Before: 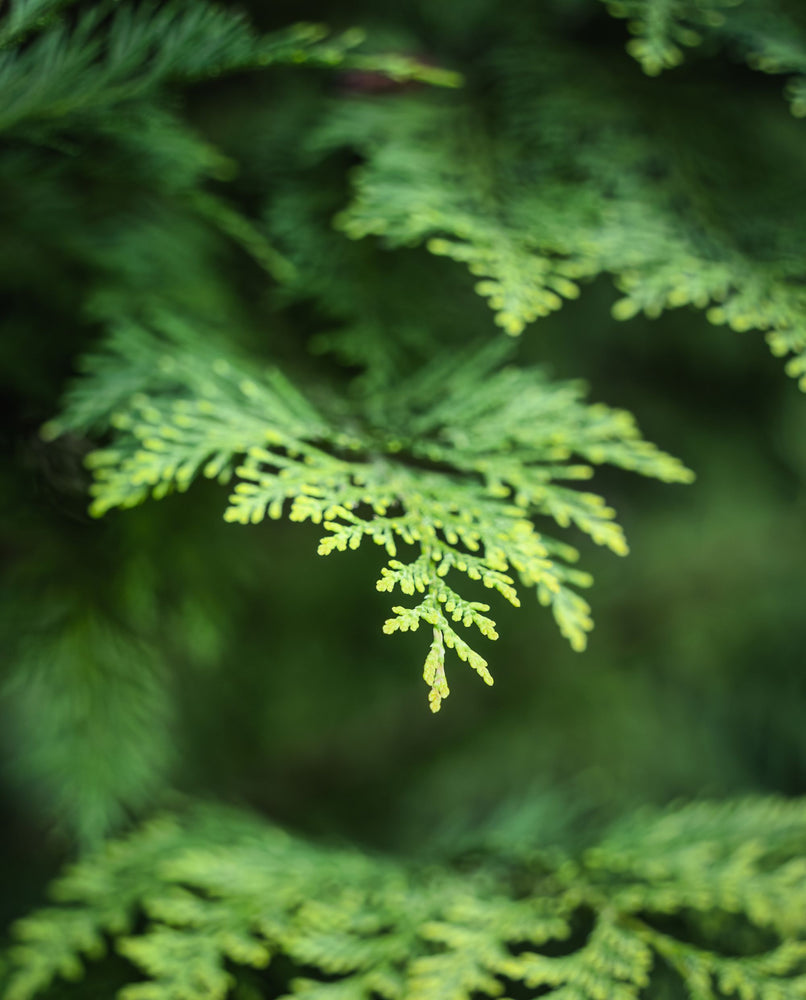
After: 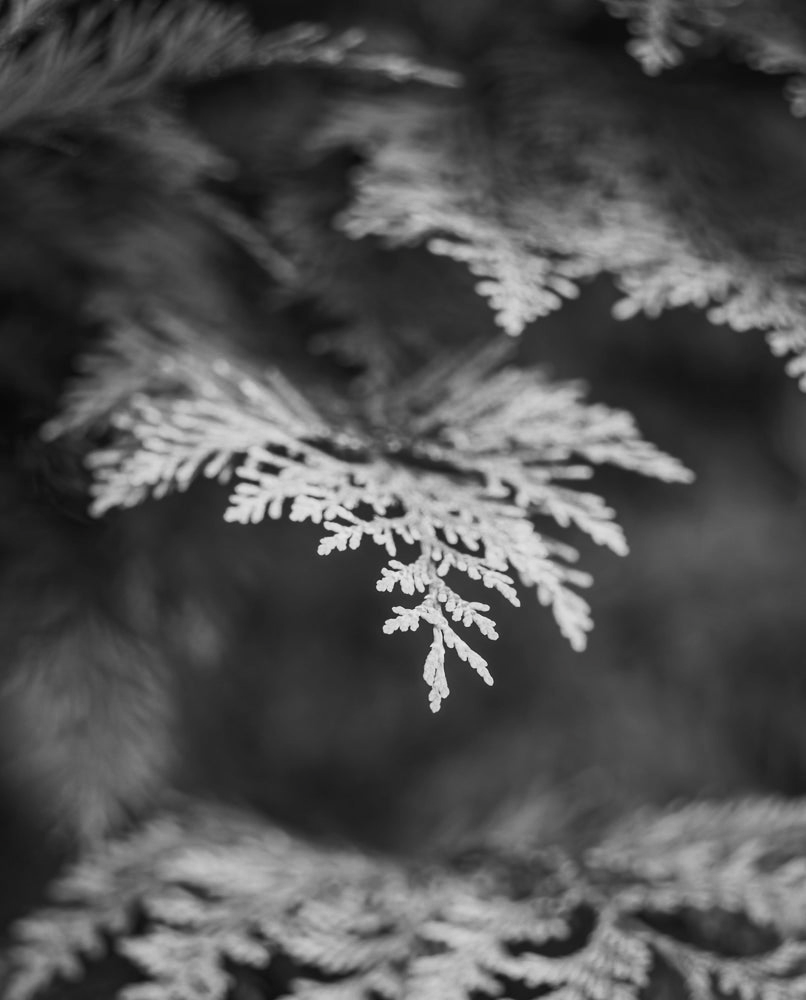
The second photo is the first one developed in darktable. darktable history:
tone curve: curves: ch0 [(0, 0) (0.003, 0.014) (0.011, 0.019) (0.025, 0.028) (0.044, 0.044) (0.069, 0.069) (0.1, 0.1) (0.136, 0.131) (0.177, 0.168) (0.224, 0.206) (0.277, 0.255) (0.335, 0.309) (0.399, 0.374) (0.468, 0.452) (0.543, 0.535) (0.623, 0.623) (0.709, 0.72) (0.801, 0.815) (0.898, 0.898) (1, 1)], preserve colors none
color look up table: target L [93.4, 88.47, 84.2, 87.05, 87.05, 69.24, 68.87, 49.64, 45.36, 42.37, 22.62, 200.82, 82.76, 77.71, 70.73, 61.7, 62.46, 53.09, 54.76, 51.62, 46.43, 38.8, 37.41, 34.03, 14.2, 13.71, 12.25, 95.84, 85.63, 73.19, 63.98, 64.48, 59.66, 48.57, 44.82, 42.78, 47.24, 25.32, 10.27, 18.94, 8.757, 93.75, 87.76, 81.69, 68.49, 69.61, 45.63, 42.1, 20.79], target a [0 ×7, -0.001, 0.001, 0.001, 0 ×4, 0.001, 0, 0, 0.001, 0, 0, 0, 0.001, 0 ×5, -0.002, 0, 0.001 ×5, 0 ×12, 0.001, 0.001, 0], target b [-0.001, 0 ×6, 0.012, -0.005, -0.005, -0.001, -0.001, 0, 0, -0.006, 0, 0, -0.004, -0.001, -0.001, -0.001, -0.005, -0.004, -0.001, 0, 0, 0, 0.023, 0, -0.006, 0, -0.006, -0.006, -0.005, 0.011, -0.001, -0.001, -0.001, 0, 0.006, 0, -0.001, 0 ×4, -0.005, -0.005, 0.006], num patches 49
